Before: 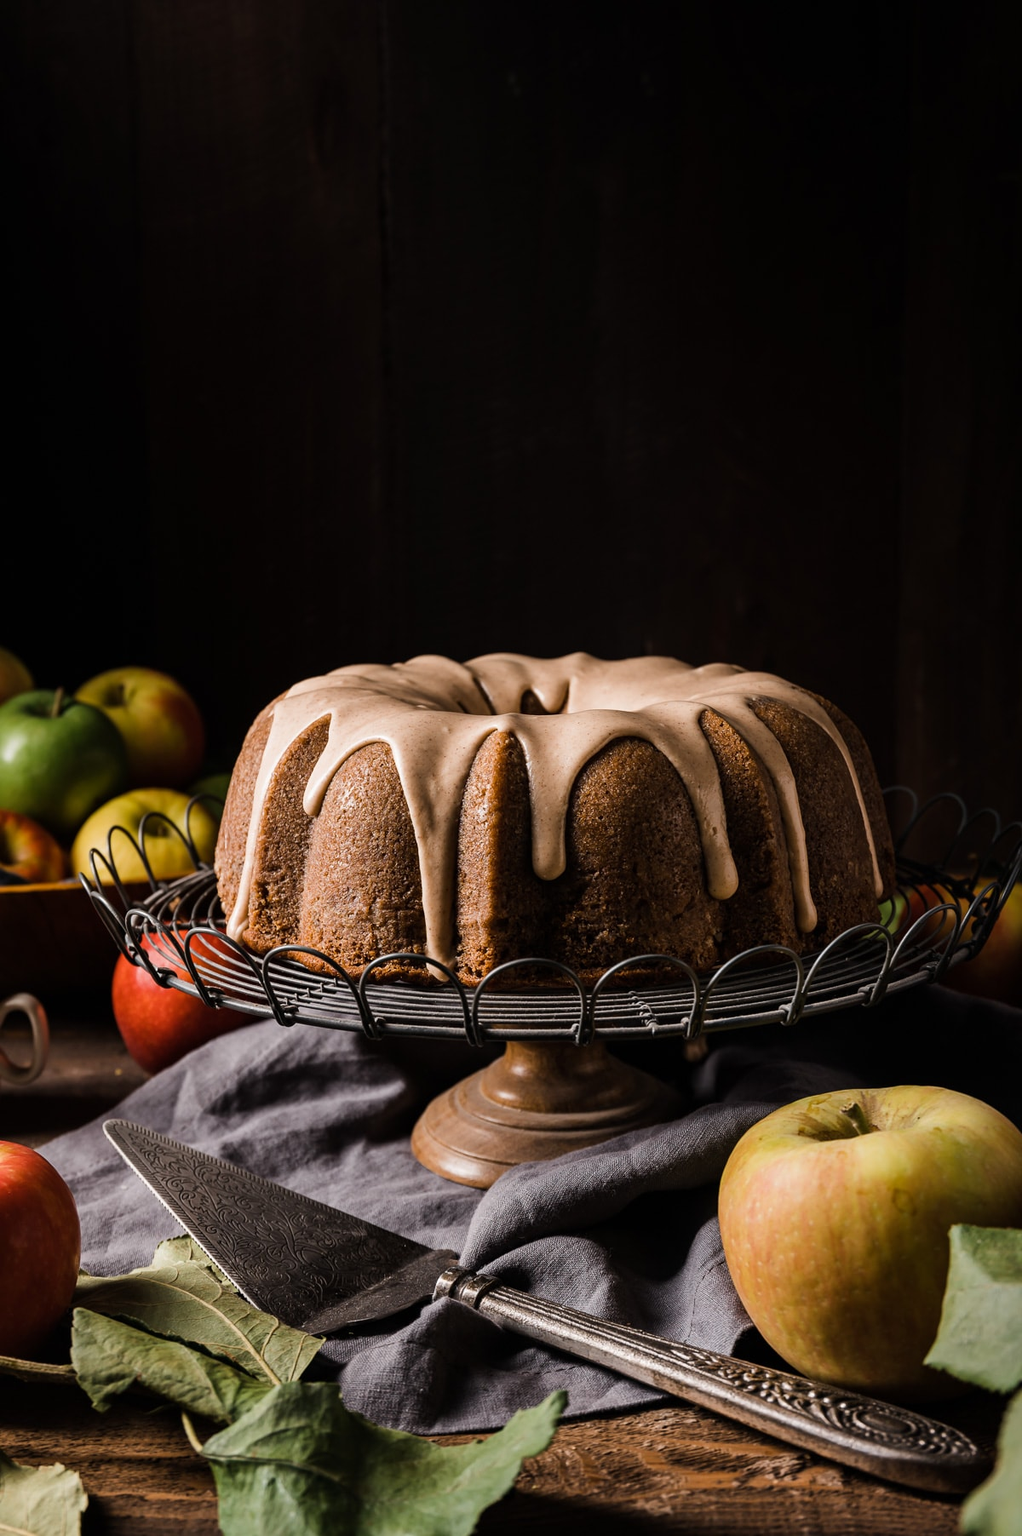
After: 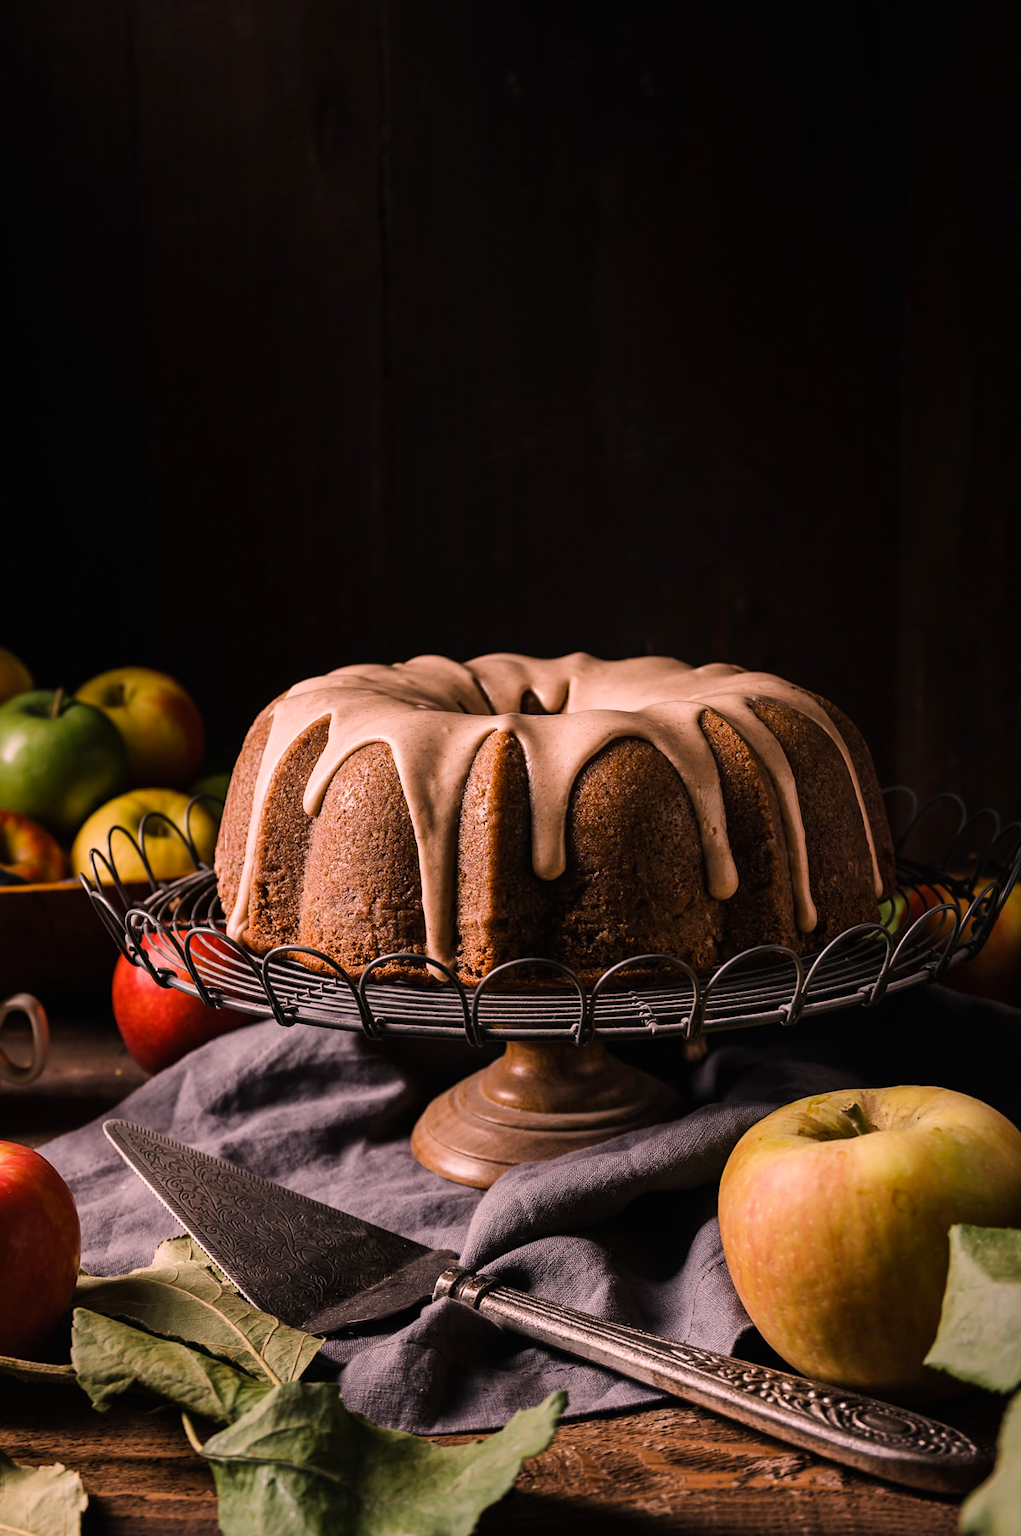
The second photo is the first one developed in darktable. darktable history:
contrast brightness saturation: contrast -0.01, brightness -0.005, saturation 0.033
color correction: highlights a* 14.73, highlights b* 4.79
